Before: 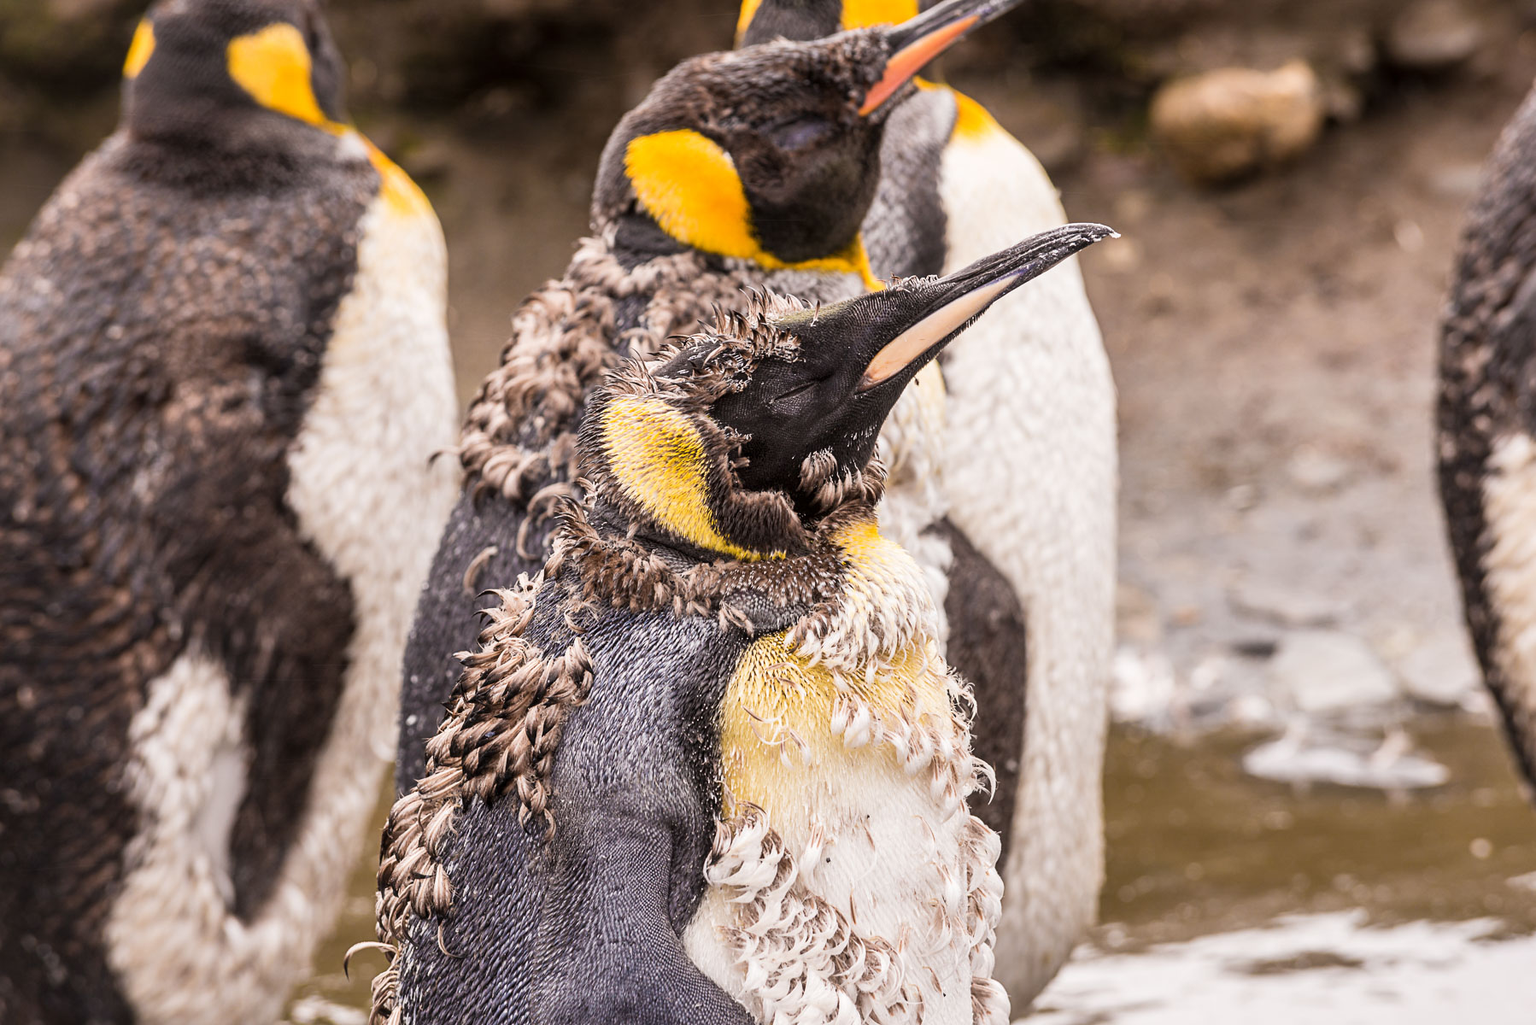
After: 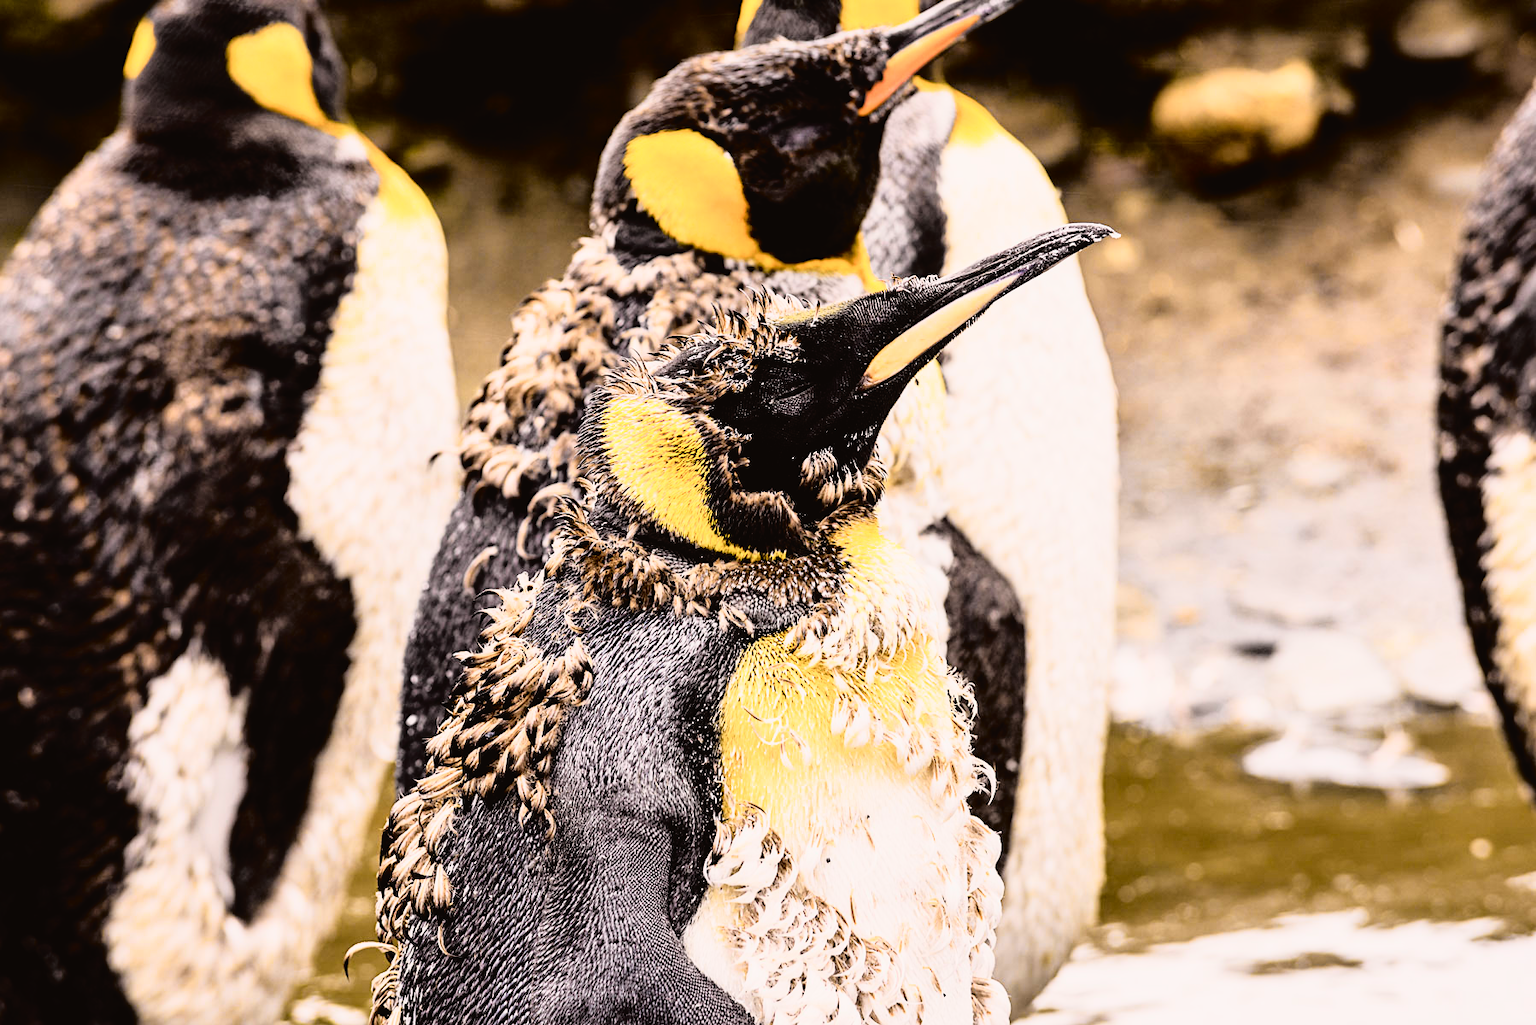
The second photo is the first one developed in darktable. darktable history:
filmic rgb: black relative exposure -3.72 EV, white relative exposure 2.77 EV, dynamic range scaling -5.32%, hardness 3.03
tone curve: curves: ch0 [(0, 0.022) (0.177, 0.086) (0.392, 0.438) (0.704, 0.844) (0.858, 0.938) (1, 0.981)]; ch1 [(0, 0) (0.402, 0.36) (0.476, 0.456) (0.498, 0.501) (0.518, 0.521) (0.58, 0.598) (0.619, 0.65) (0.692, 0.737) (1, 1)]; ch2 [(0, 0) (0.415, 0.438) (0.483, 0.499) (0.503, 0.507) (0.526, 0.537) (0.563, 0.624) (0.626, 0.714) (0.699, 0.753) (0.997, 0.858)], color space Lab, independent channels
